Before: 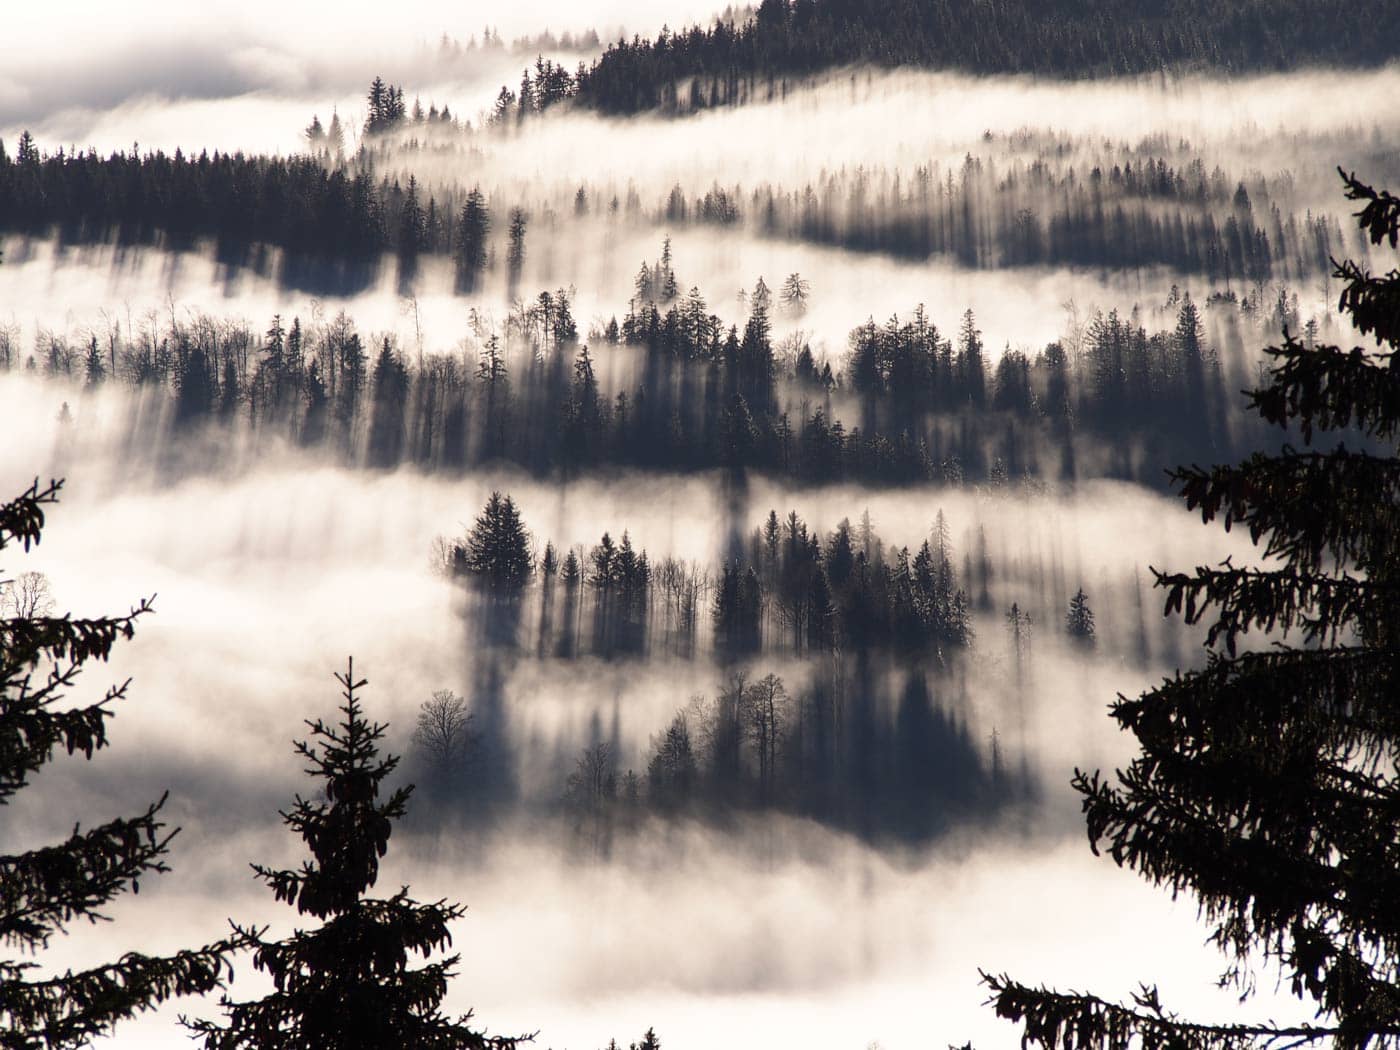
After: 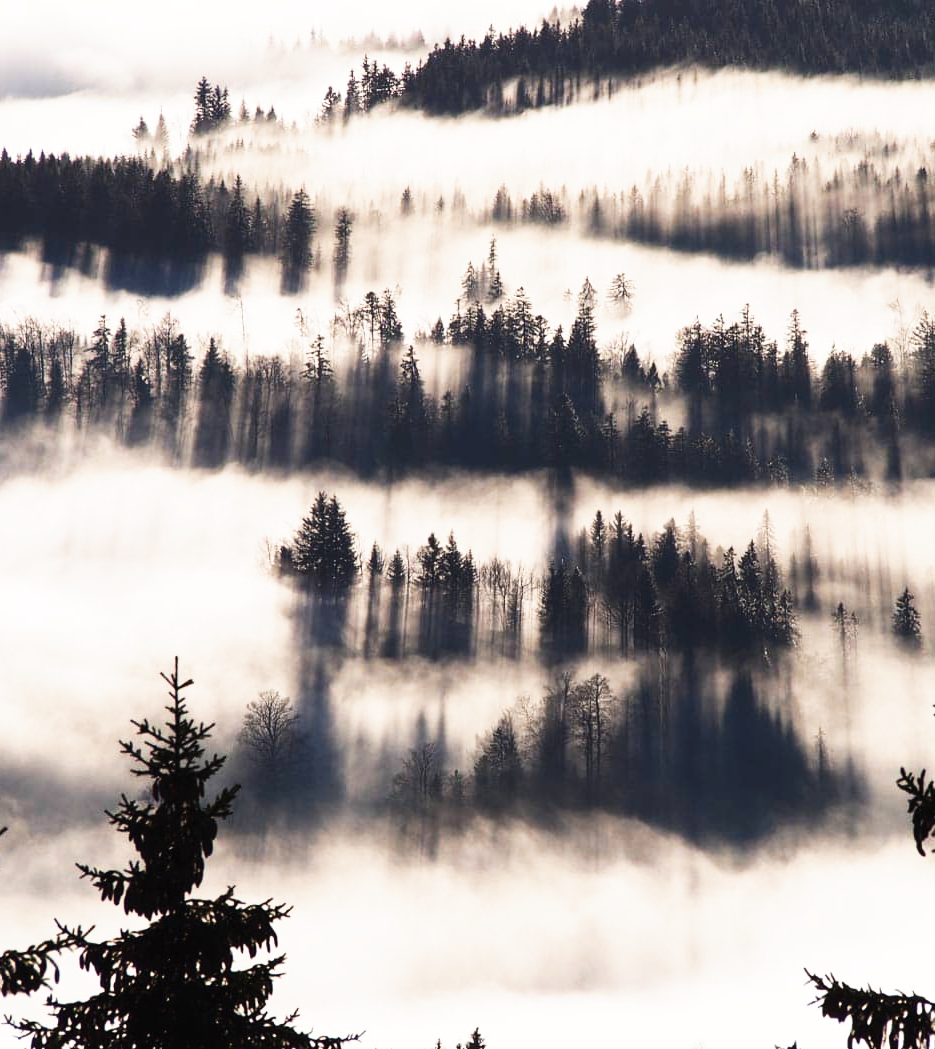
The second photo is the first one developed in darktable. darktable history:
crop and rotate: left 12.451%, right 20.704%
tone curve: curves: ch0 [(0, 0.013) (0.198, 0.175) (0.512, 0.582) (0.625, 0.754) (0.81, 0.934) (1, 1)], preserve colors none
